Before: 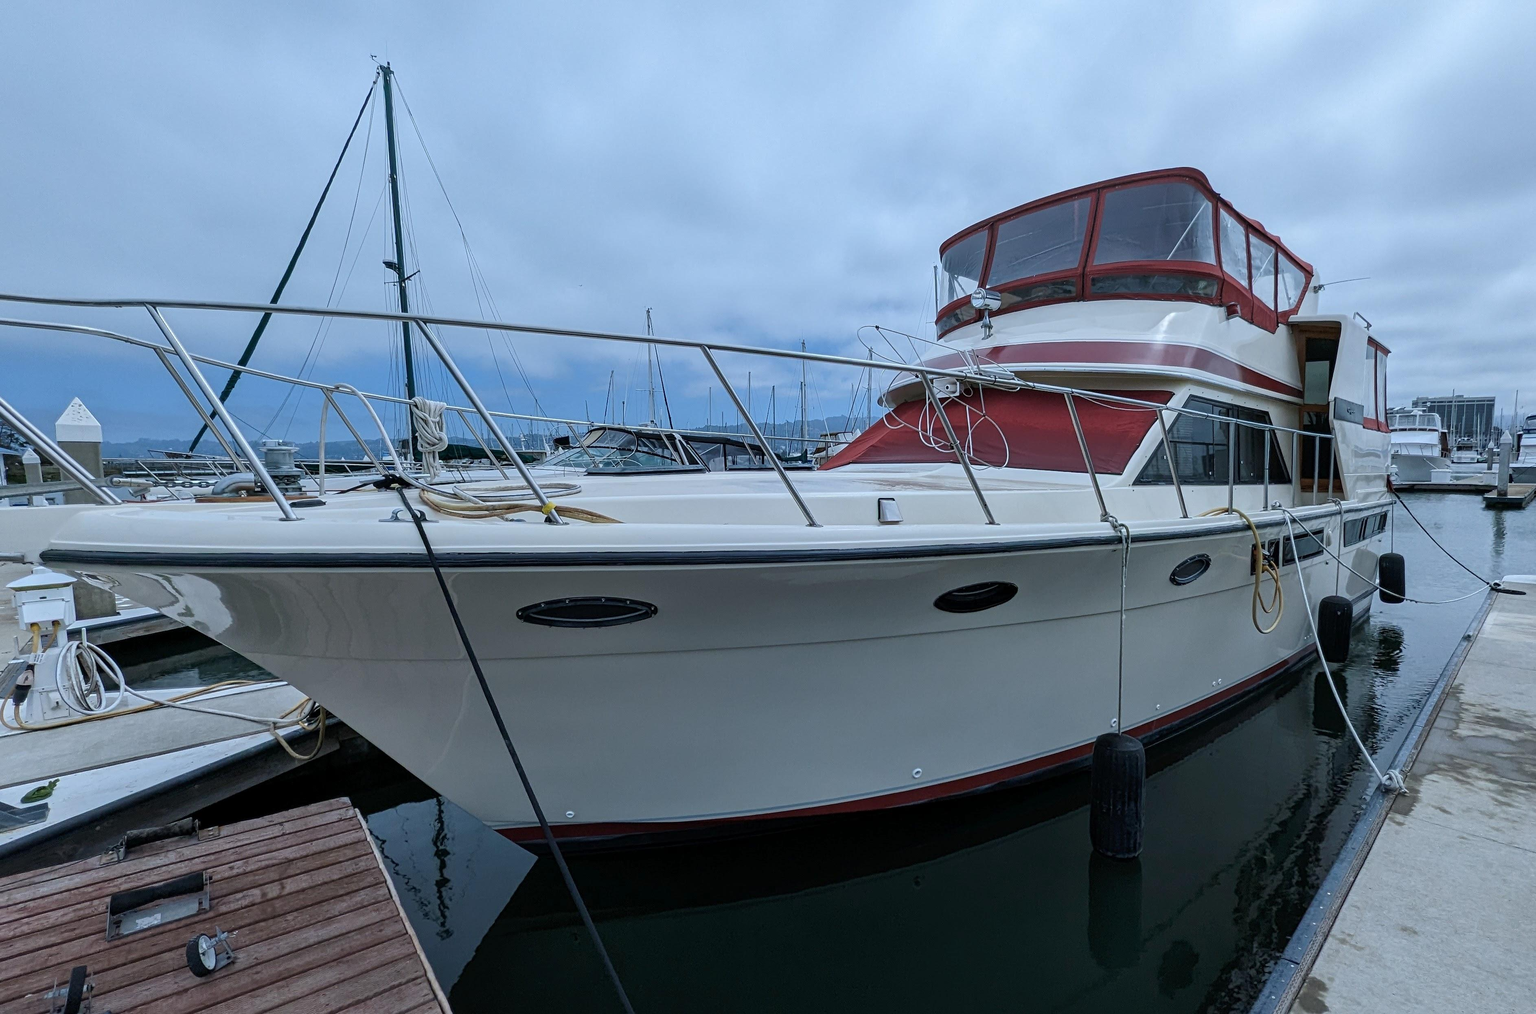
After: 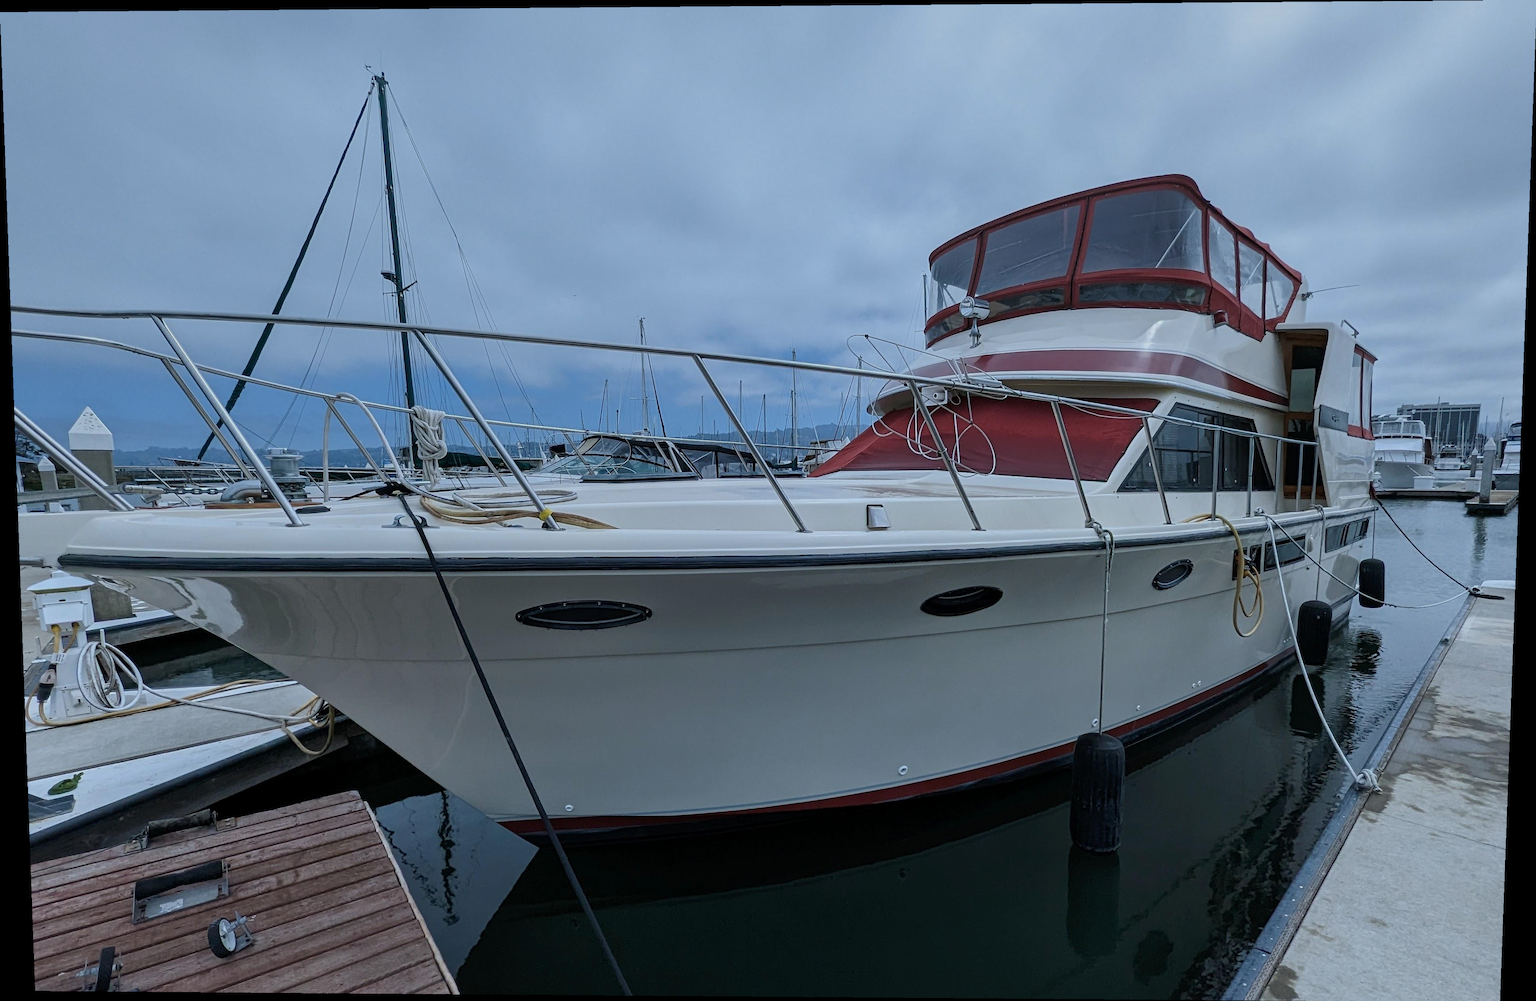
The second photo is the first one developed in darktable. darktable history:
rotate and perspective: lens shift (vertical) 0.048, lens shift (horizontal) -0.024, automatic cropping off
graduated density: on, module defaults
